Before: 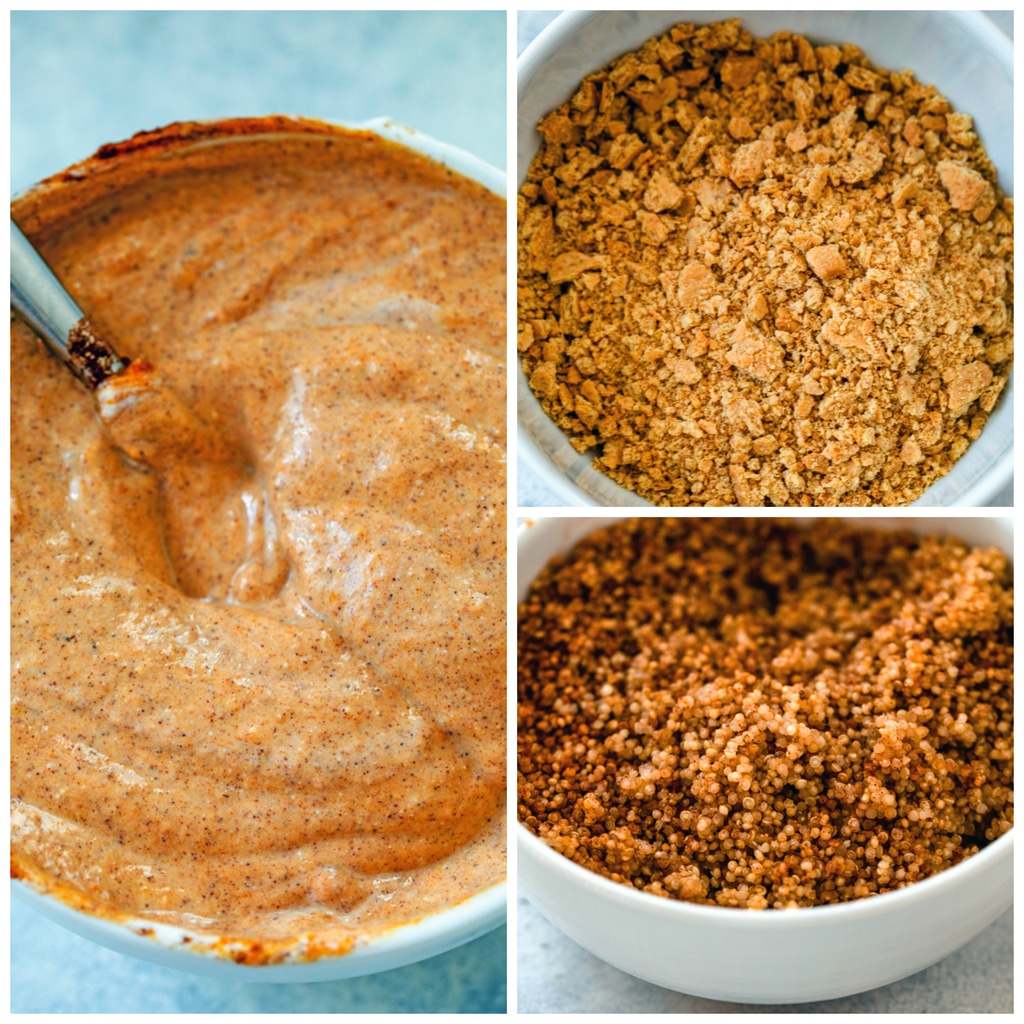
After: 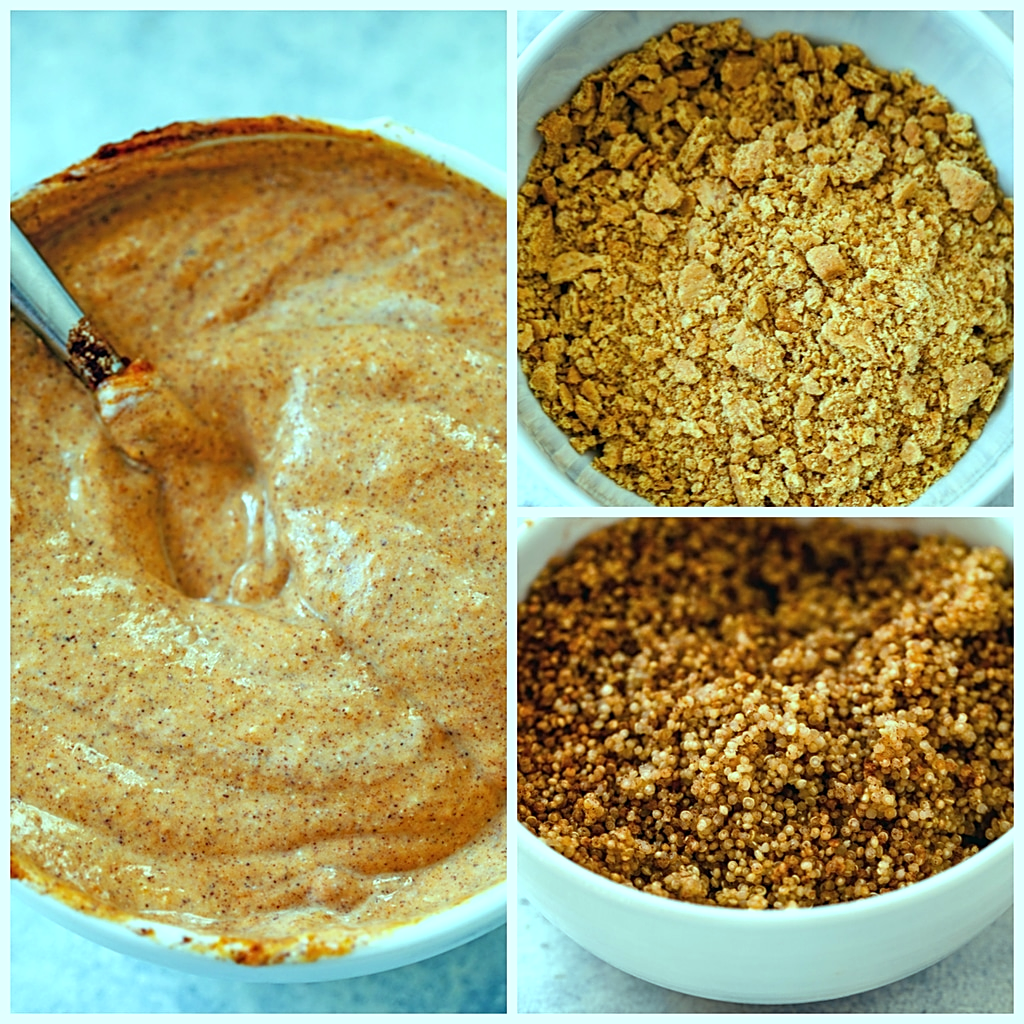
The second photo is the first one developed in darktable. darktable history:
rotate and perspective: crop left 0, crop top 0
sharpen: on, module defaults
color balance: mode lift, gamma, gain (sRGB), lift [0.997, 0.979, 1.021, 1.011], gamma [1, 1.084, 0.916, 0.998], gain [1, 0.87, 1.13, 1.101], contrast 4.55%, contrast fulcrum 38.24%, output saturation 104.09%
